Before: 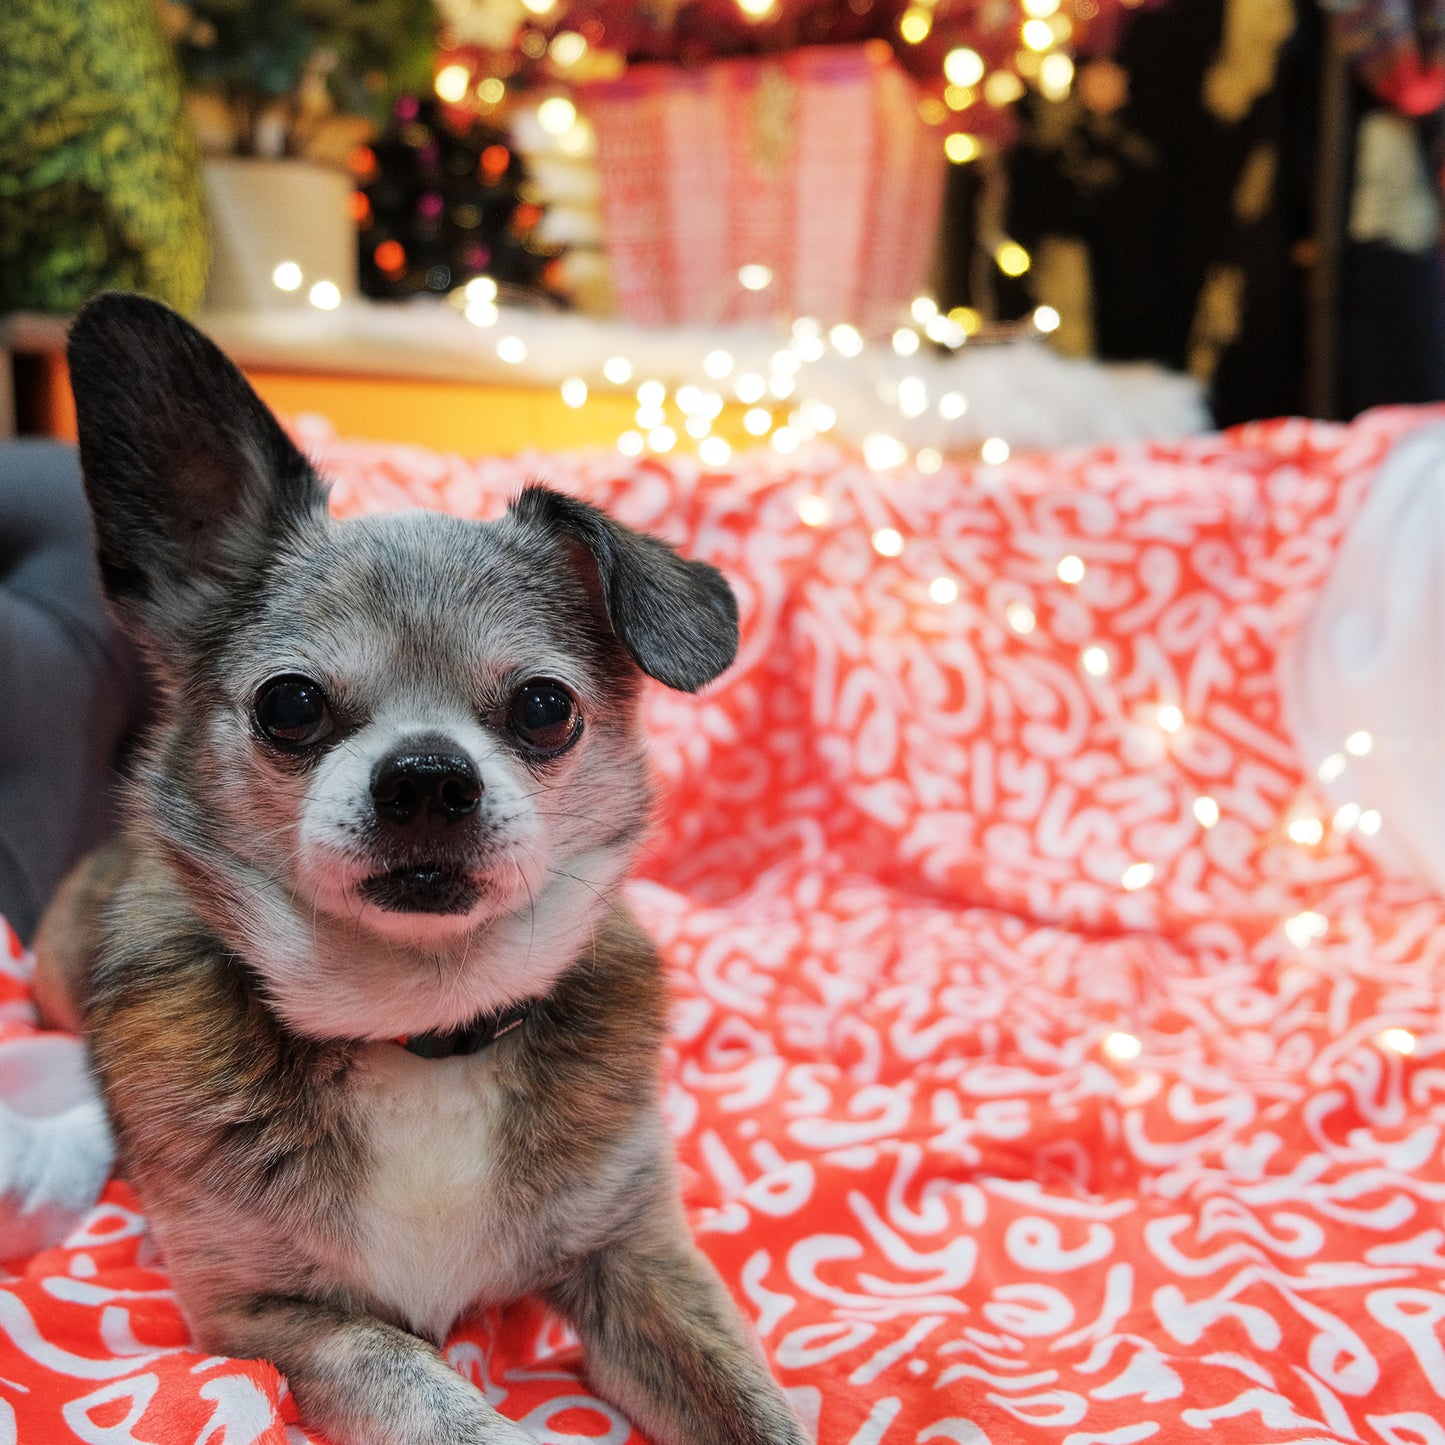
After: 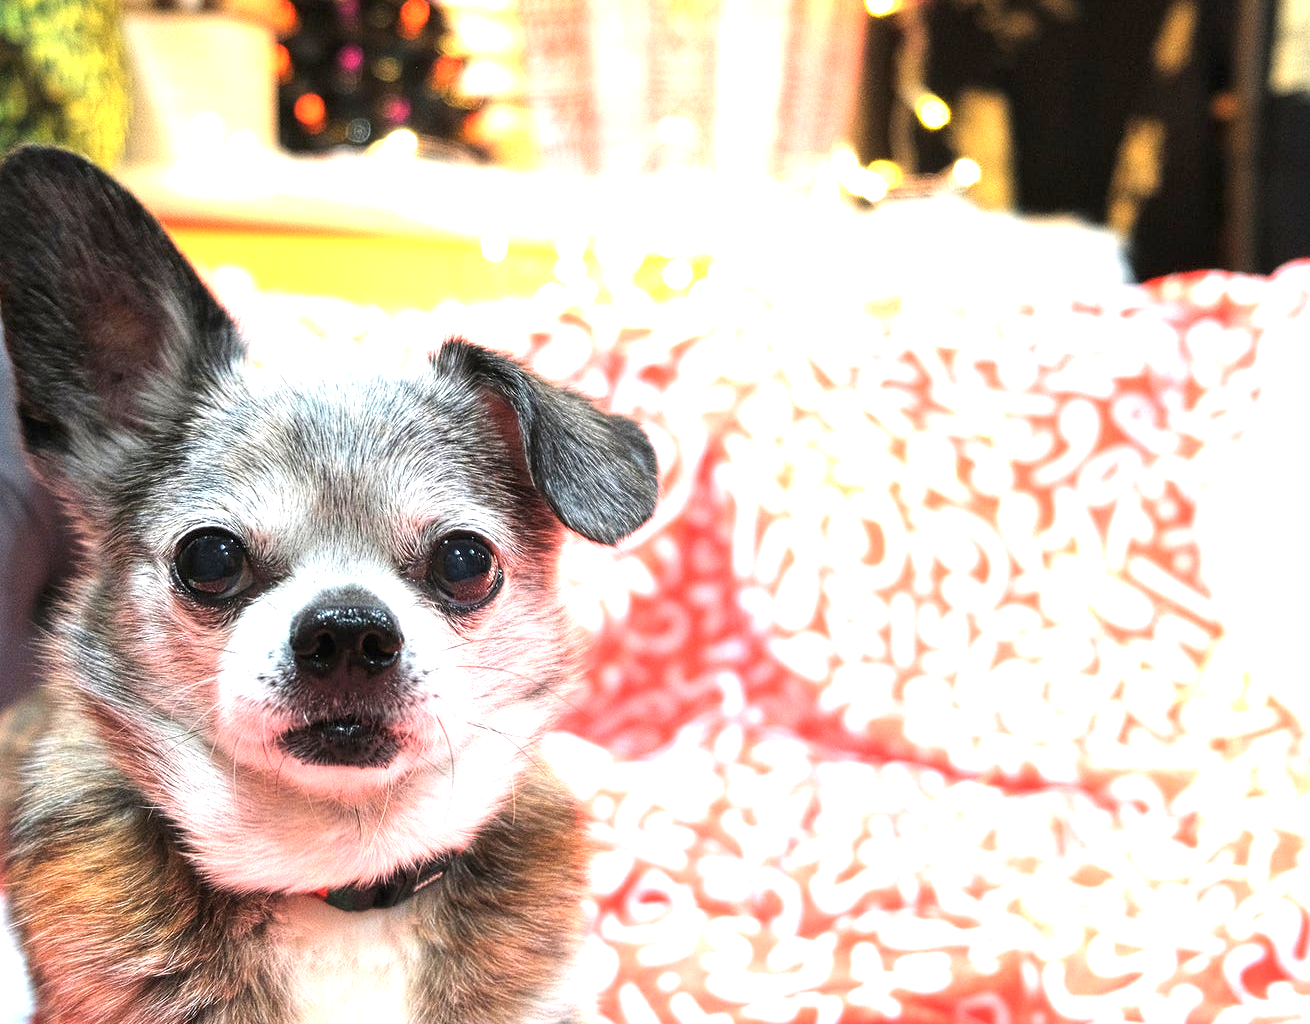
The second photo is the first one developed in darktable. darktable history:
base curve: preserve colors none
crop: left 5.582%, top 10.211%, right 3.733%, bottom 18.886%
exposure: black level correction 0, exposure 1.684 EV, compensate exposure bias true, compensate highlight preservation false
